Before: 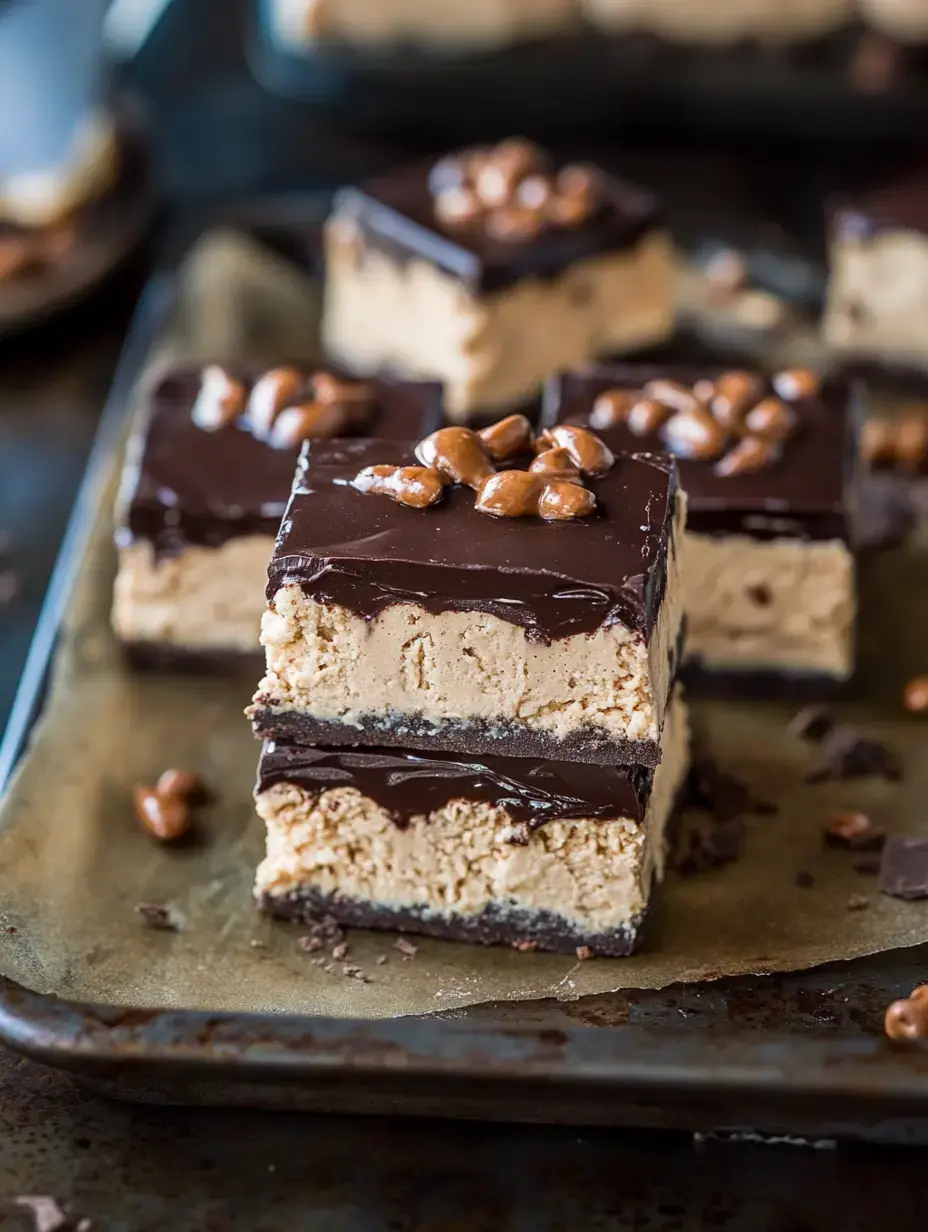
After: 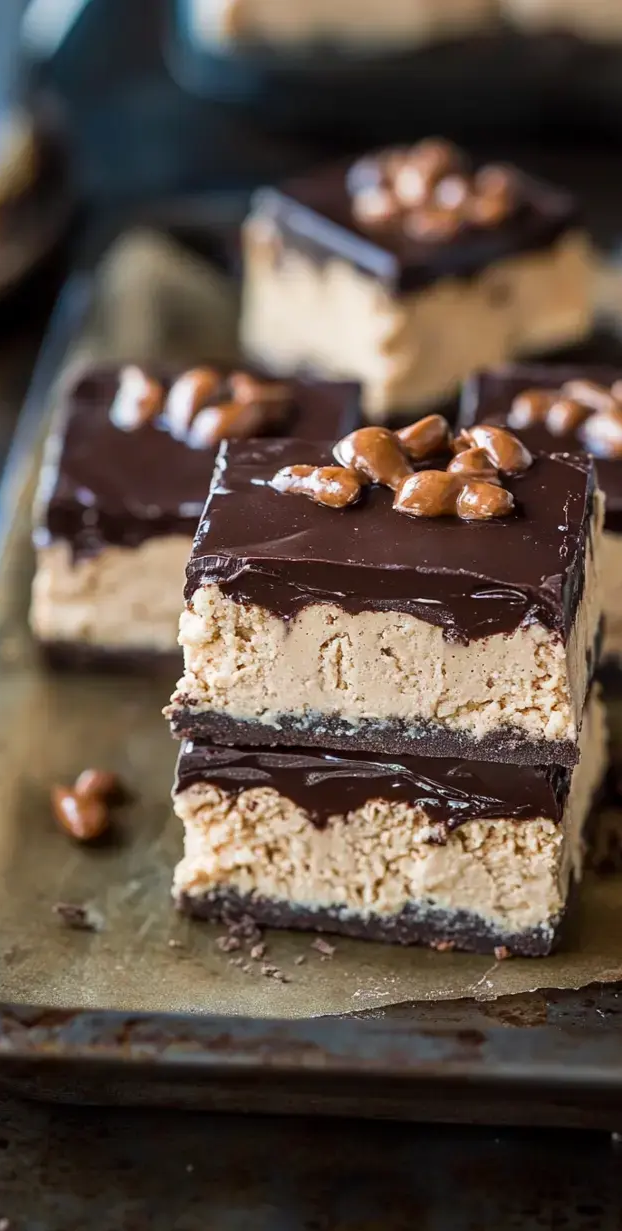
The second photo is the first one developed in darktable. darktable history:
crop and rotate: left 8.844%, right 24.047%
